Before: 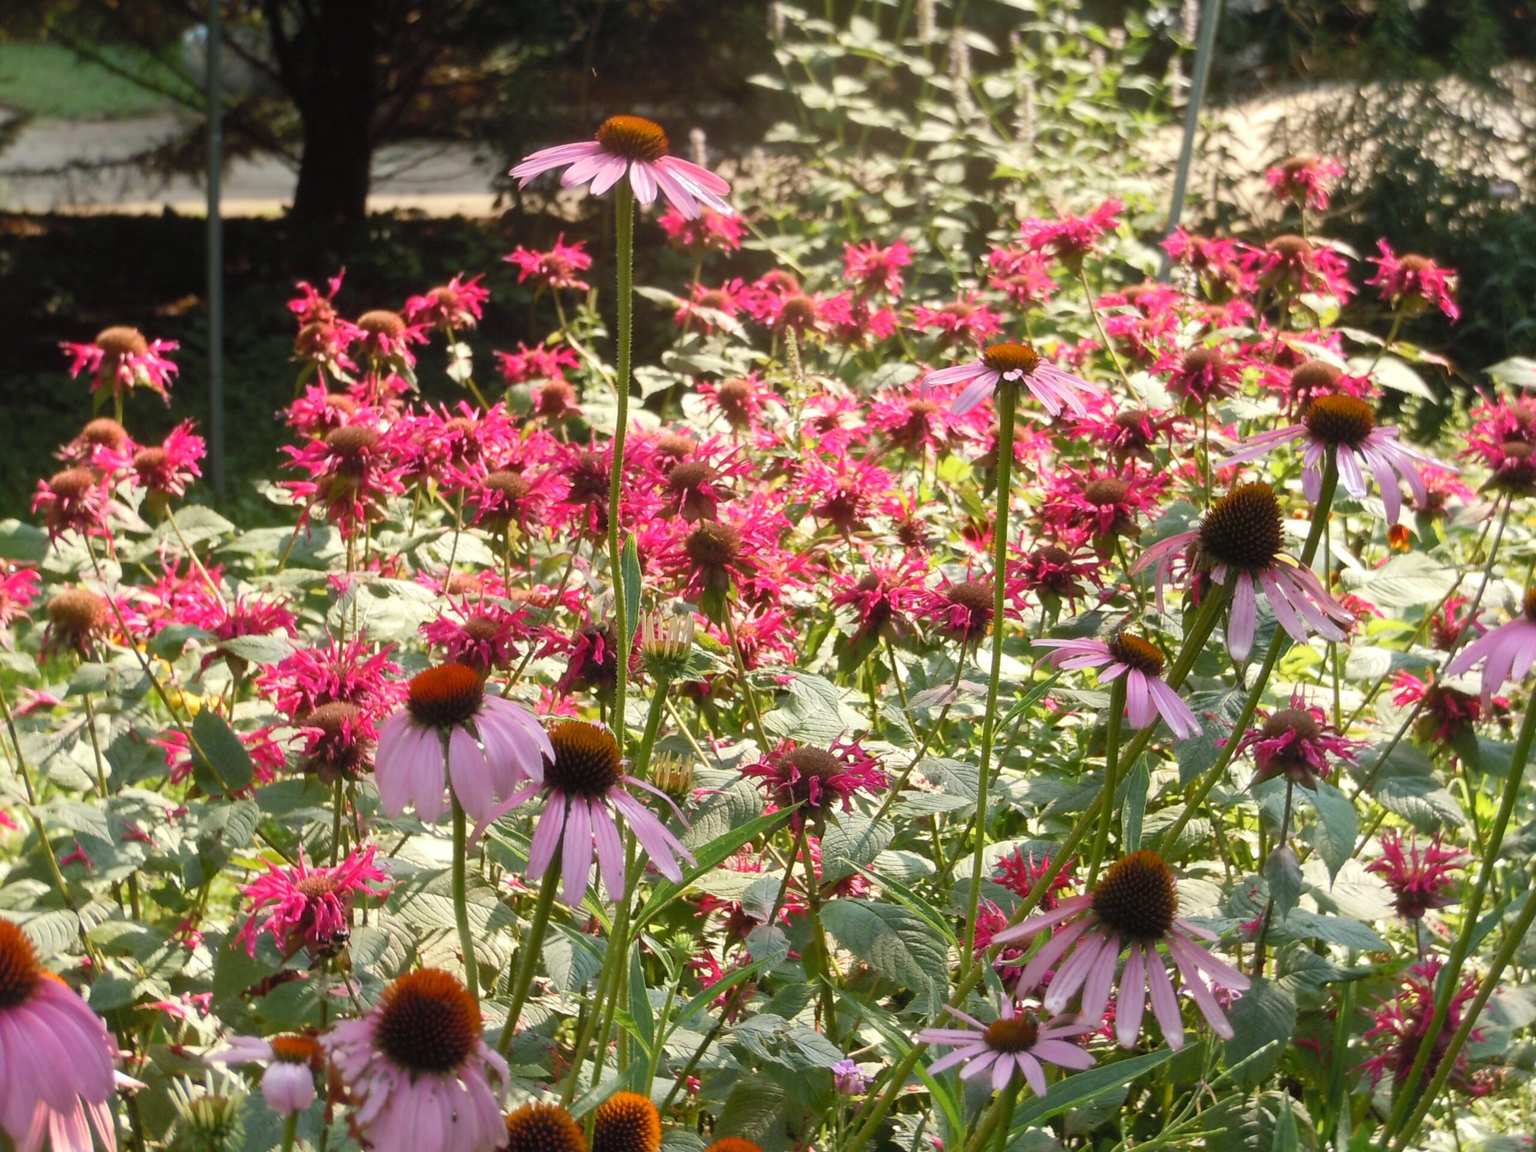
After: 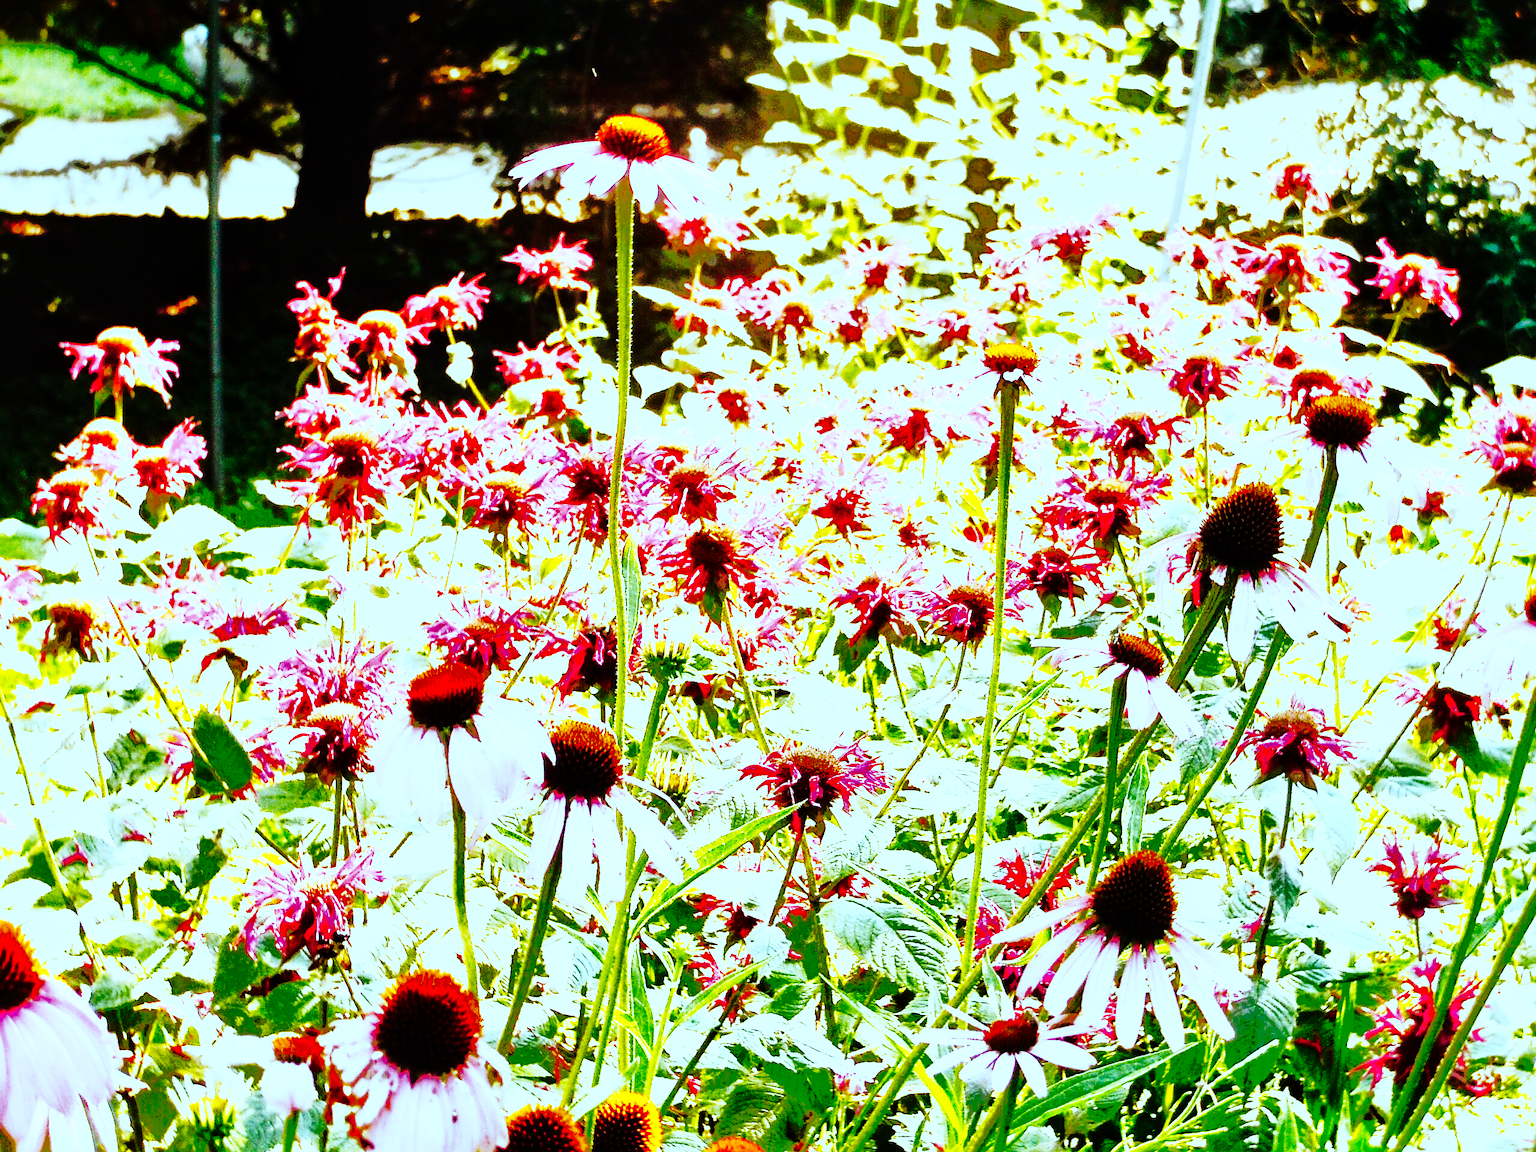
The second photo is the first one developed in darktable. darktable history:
exposure: black level correction -0.002, exposure 1.35 EV, compensate highlight preservation false
base curve: curves: ch0 [(0, 0) (0.032, 0.025) (0.121, 0.166) (0.206, 0.329) (0.605, 0.79) (1, 1)], preserve colors none
sharpen: on, module defaults
color correction: highlights a* -11.71, highlights b* -15.58
shadows and highlights: shadows -19.91, highlights -73.15
local contrast: mode bilateral grid, contrast 20, coarseness 50, detail 132%, midtone range 0.2
tone curve: curves: ch0 [(0, 0) (0.003, 0.004) (0.011, 0.006) (0.025, 0.008) (0.044, 0.012) (0.069, 0.017) (0.1, 0.021) (0.136, 0.029) (0.177, 0.043) (0.224, 0.062) (0.277, 0.108) (0.335, 0.166) (0.399, 0.301) (0.468, 0.467) (0.543, 0.64) (0.623, 0.803) (0.709, 0.908) (0.801, 0.969) (0.898, 0.988) (1, 1)], preserve colors none
contrast brightness saturation: contrast 0.2, brightness -0.11, saturation 0.1
